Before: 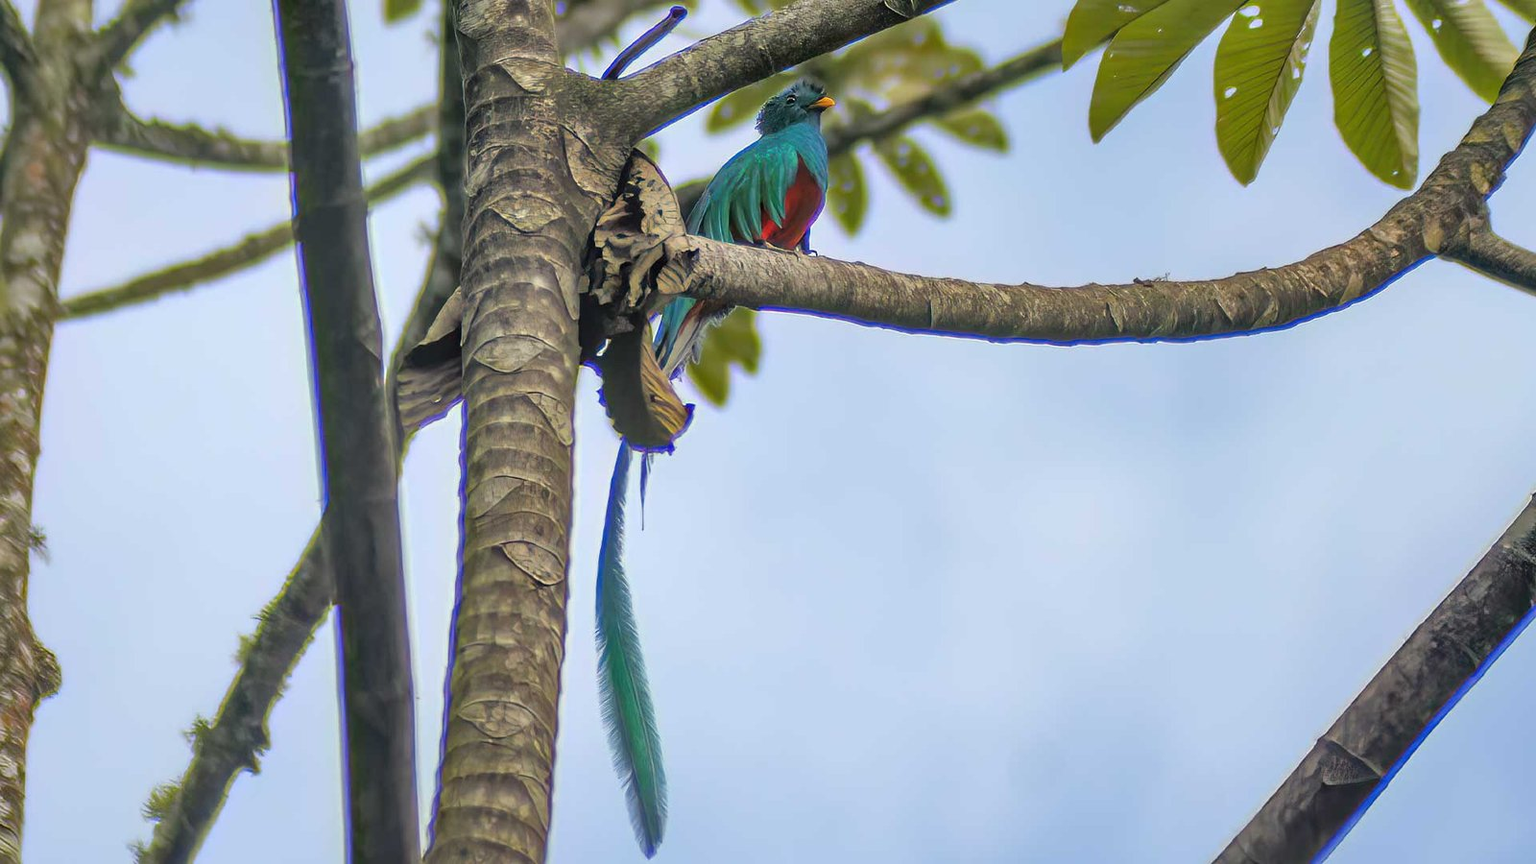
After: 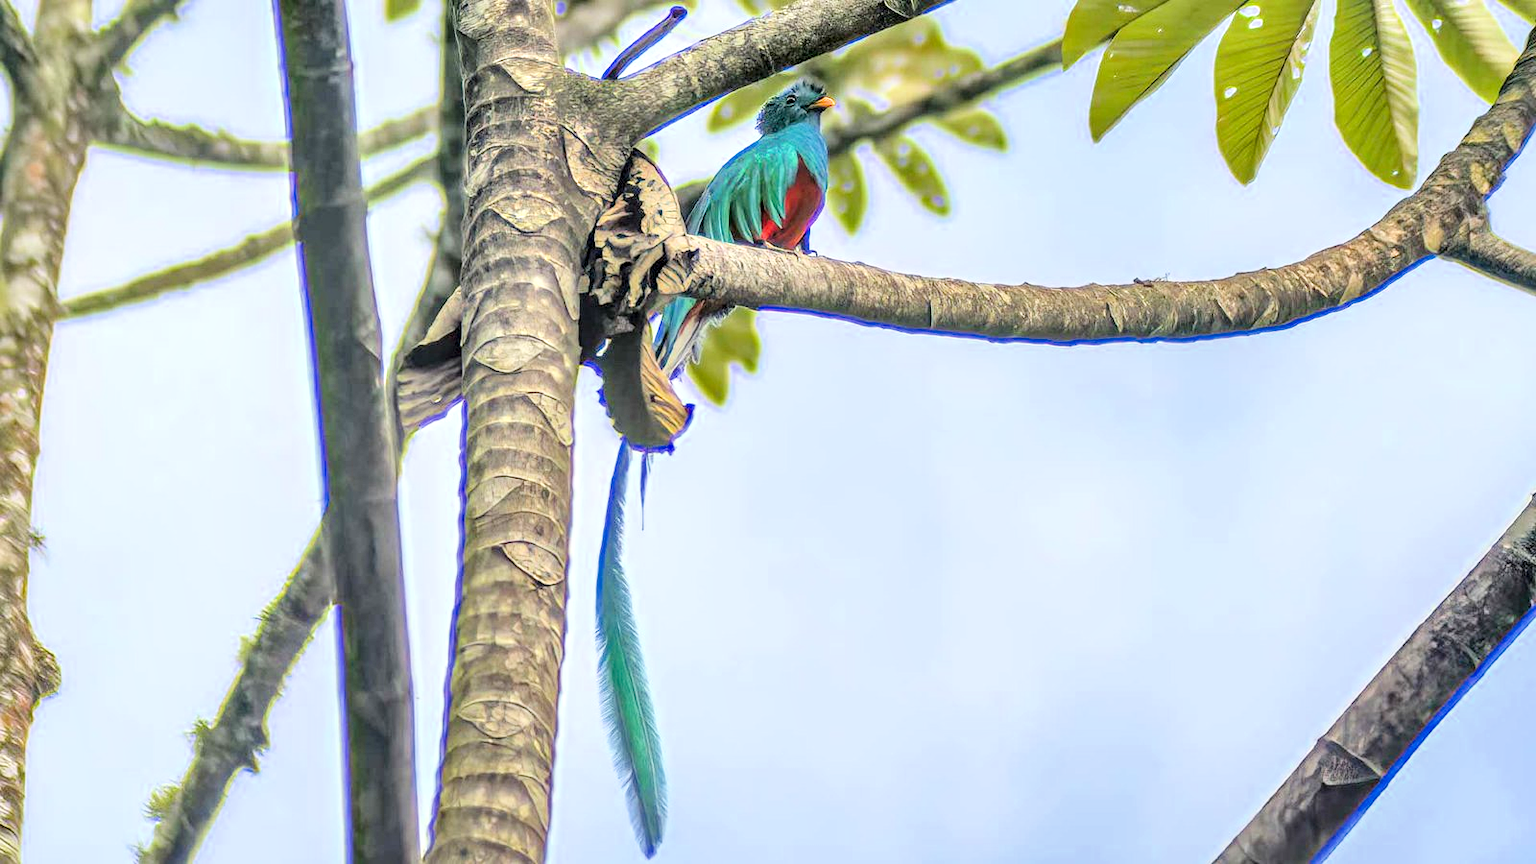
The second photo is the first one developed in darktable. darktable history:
filmic rgb: black relative exposure -7.65 EV, white relative exposure 4.56 EV, hardness 3.61, color science v6 (2022)
local contrast: detail 150%
exposure: black level correction 0, exposure 1.6 EV, compensate exposure bias true, compensate highlight preservation false
